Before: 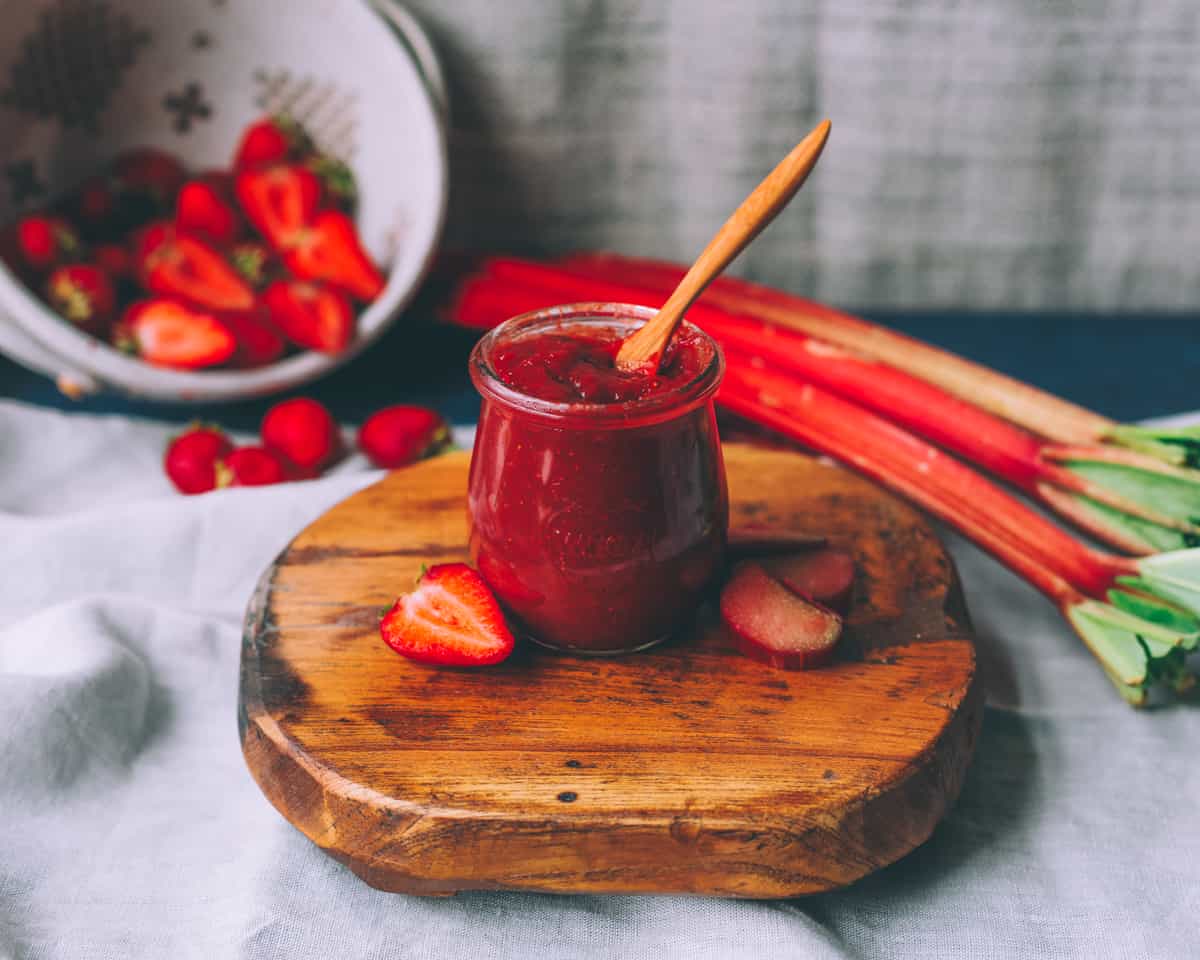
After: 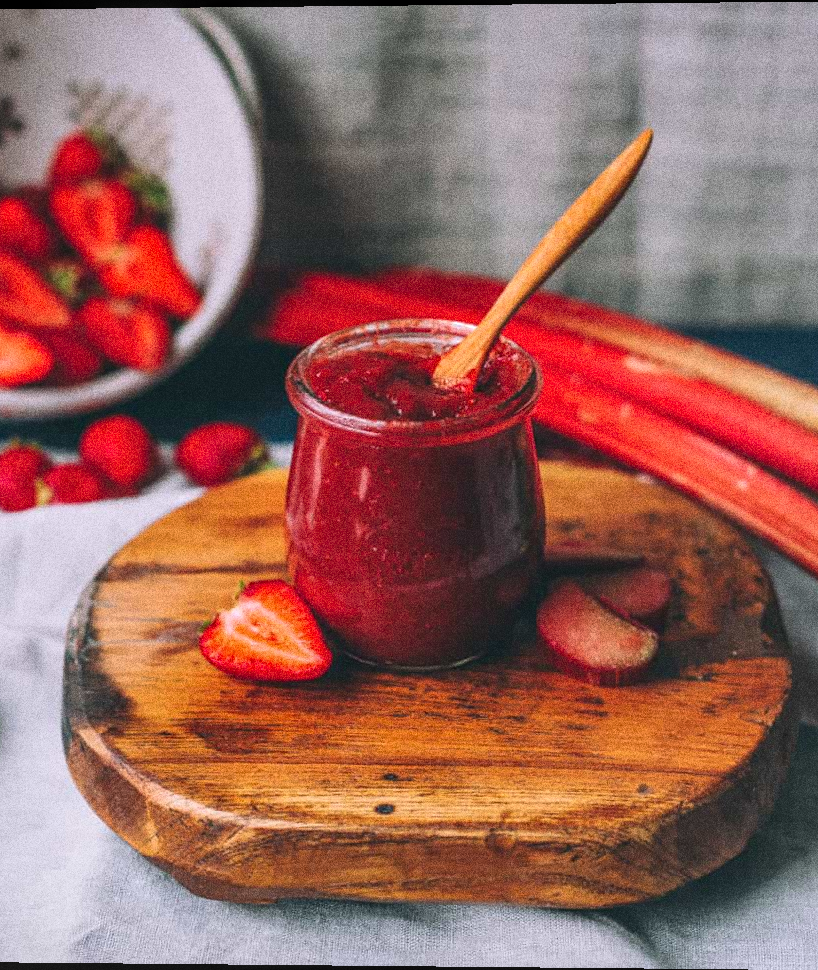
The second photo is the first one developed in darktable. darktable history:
grain: strength 49.07%
crop and rotate: left 15.546%, right 17.787%
local contrast: on, module defaults
rotate and perspective: lens shift (vertical) 0.048, lens shift (horizontal) -0.024, automatic cropping off
